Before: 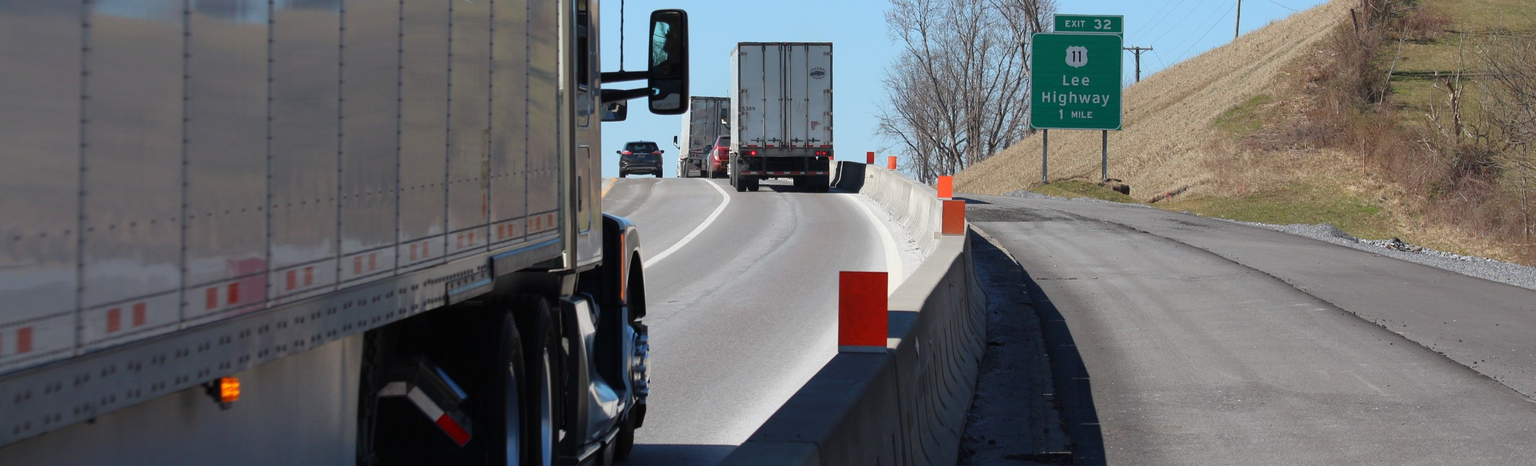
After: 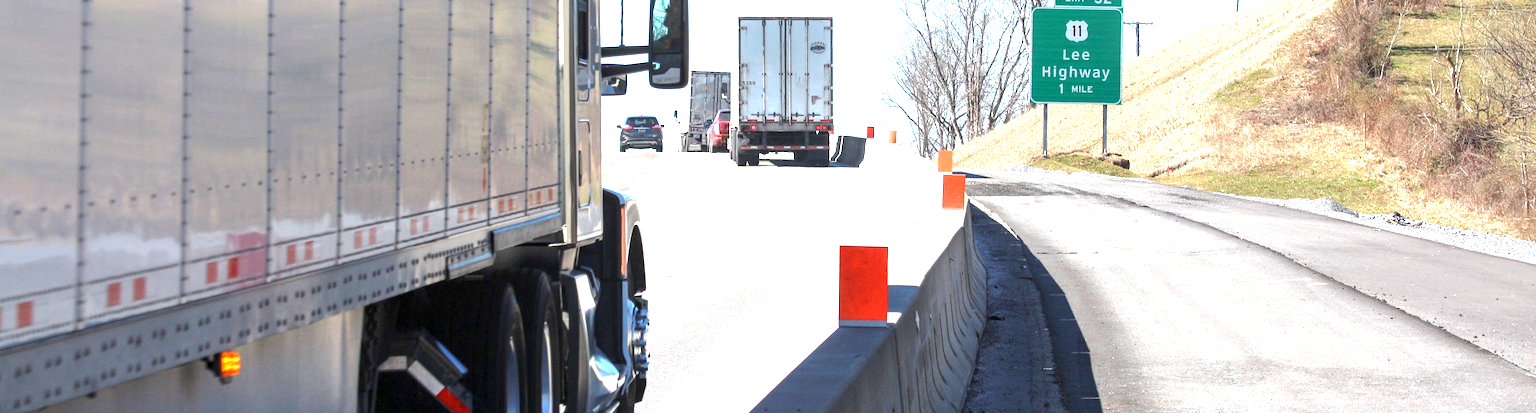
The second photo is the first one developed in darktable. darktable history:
local contrast: on, module defaults
crop and rotate: top 5.609%, bottom 5.609%
exposure: black level correction 0.001, exposure 1.822 EV, compensate exposure bias true, compensate highlight preservation false
